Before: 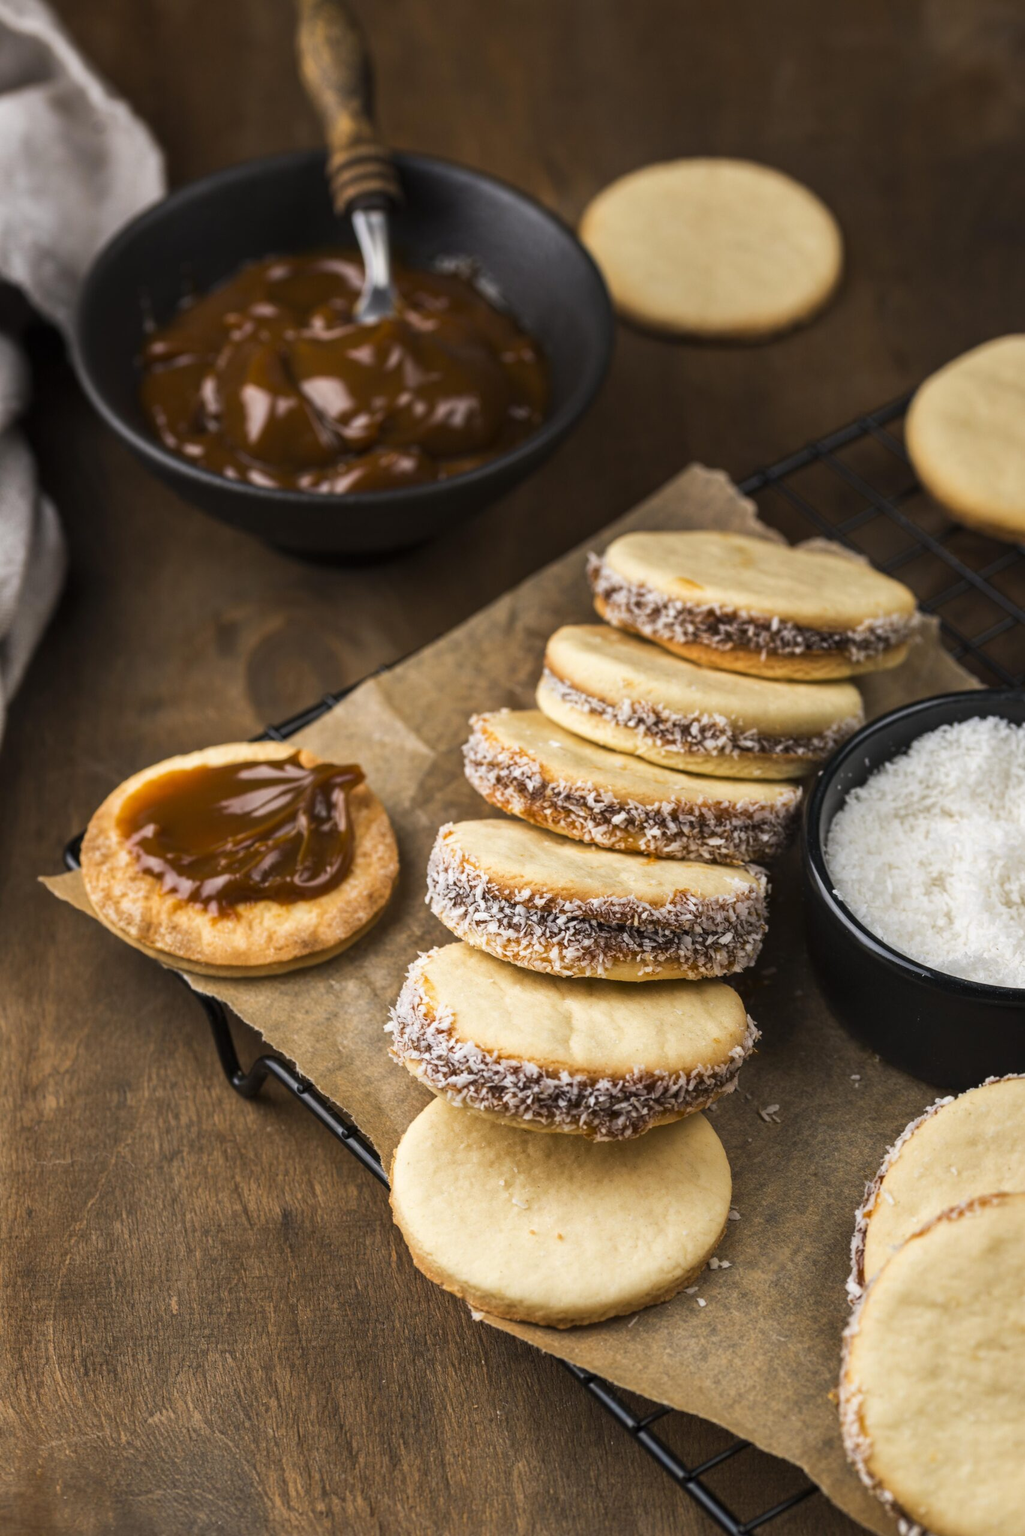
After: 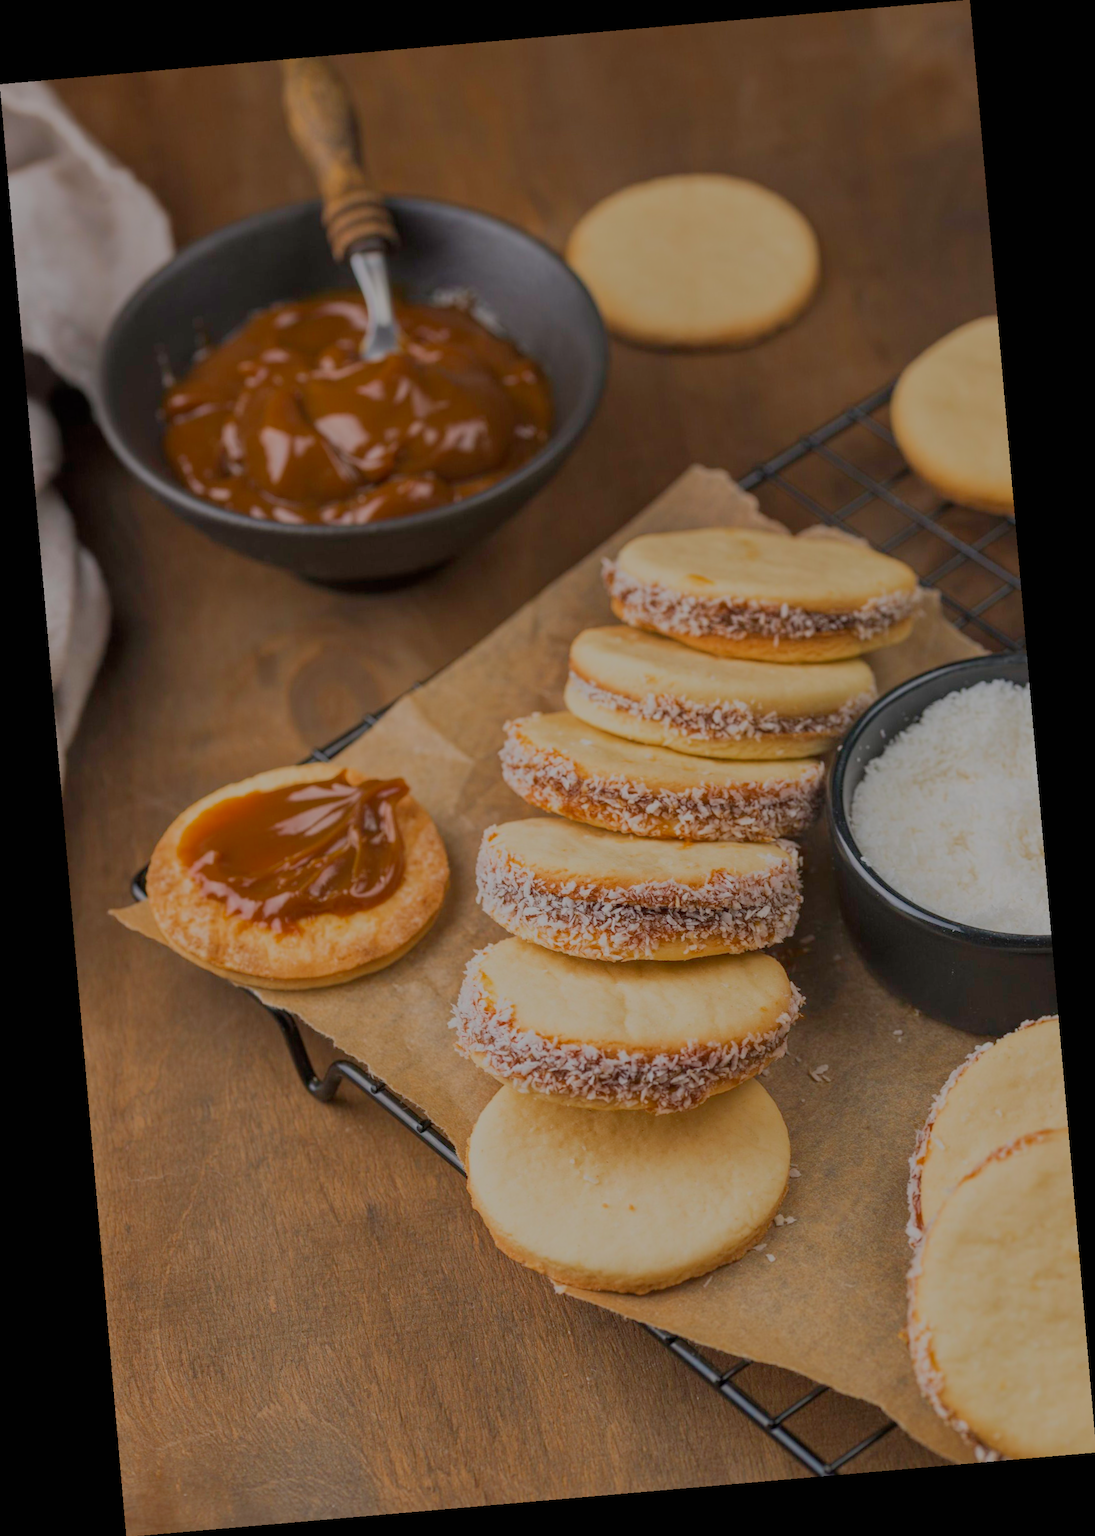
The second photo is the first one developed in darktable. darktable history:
filmic rgb: black relative exposure -16 EV, white relative exposure 8 EV, threshold 3 EV, hardness 4.17, latitude 50%, contrast 0.5, color science v5 (2021), contrast in shadows safe, contrast in highlights safe, enable highlight reconstruction true
exposure: compensate highlight preservation false
rotate and perspective: rotation -4.98°, automatic cropping off
